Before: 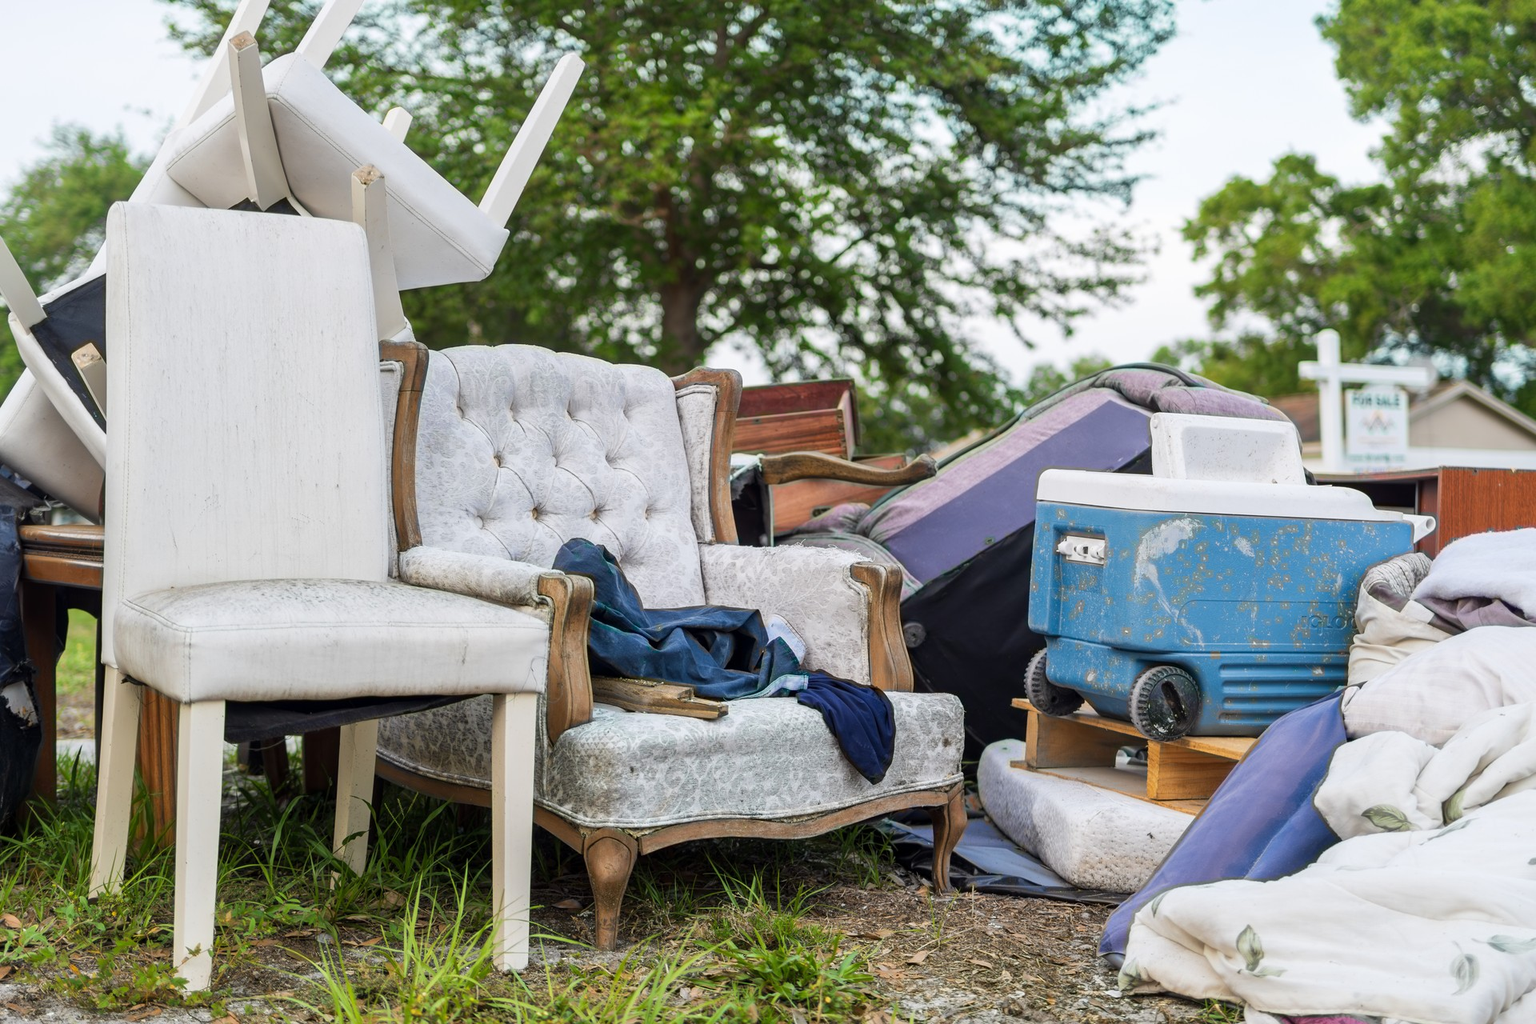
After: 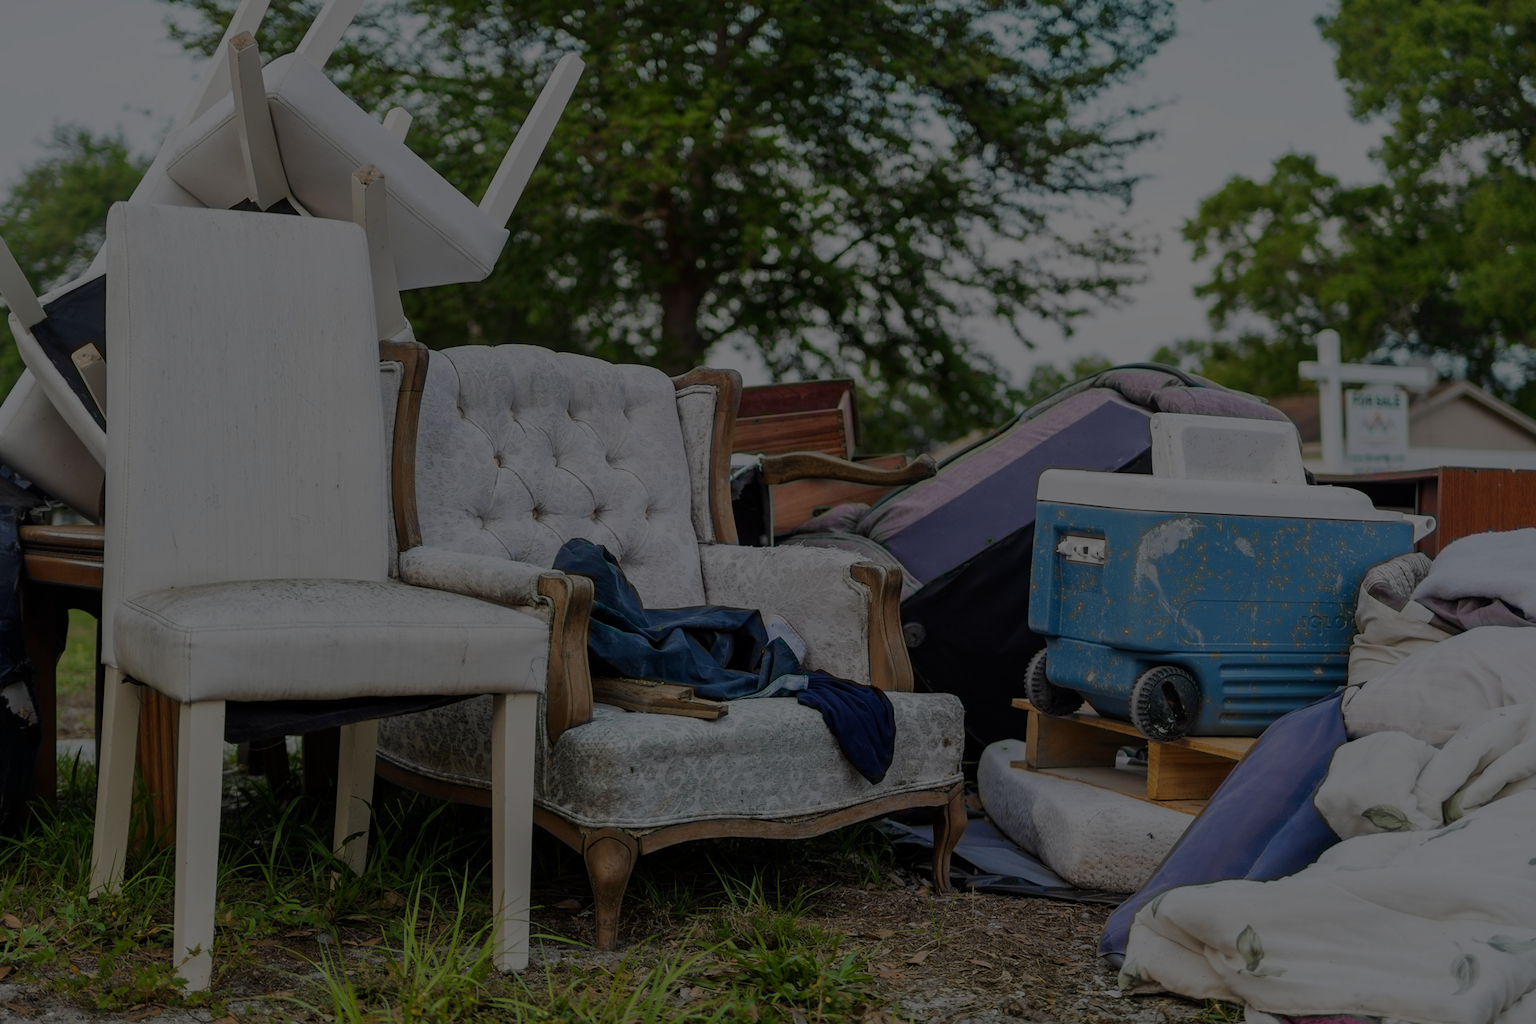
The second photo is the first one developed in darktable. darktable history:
exposure: exposure -2.355 EV, compensate highlight preservation false
